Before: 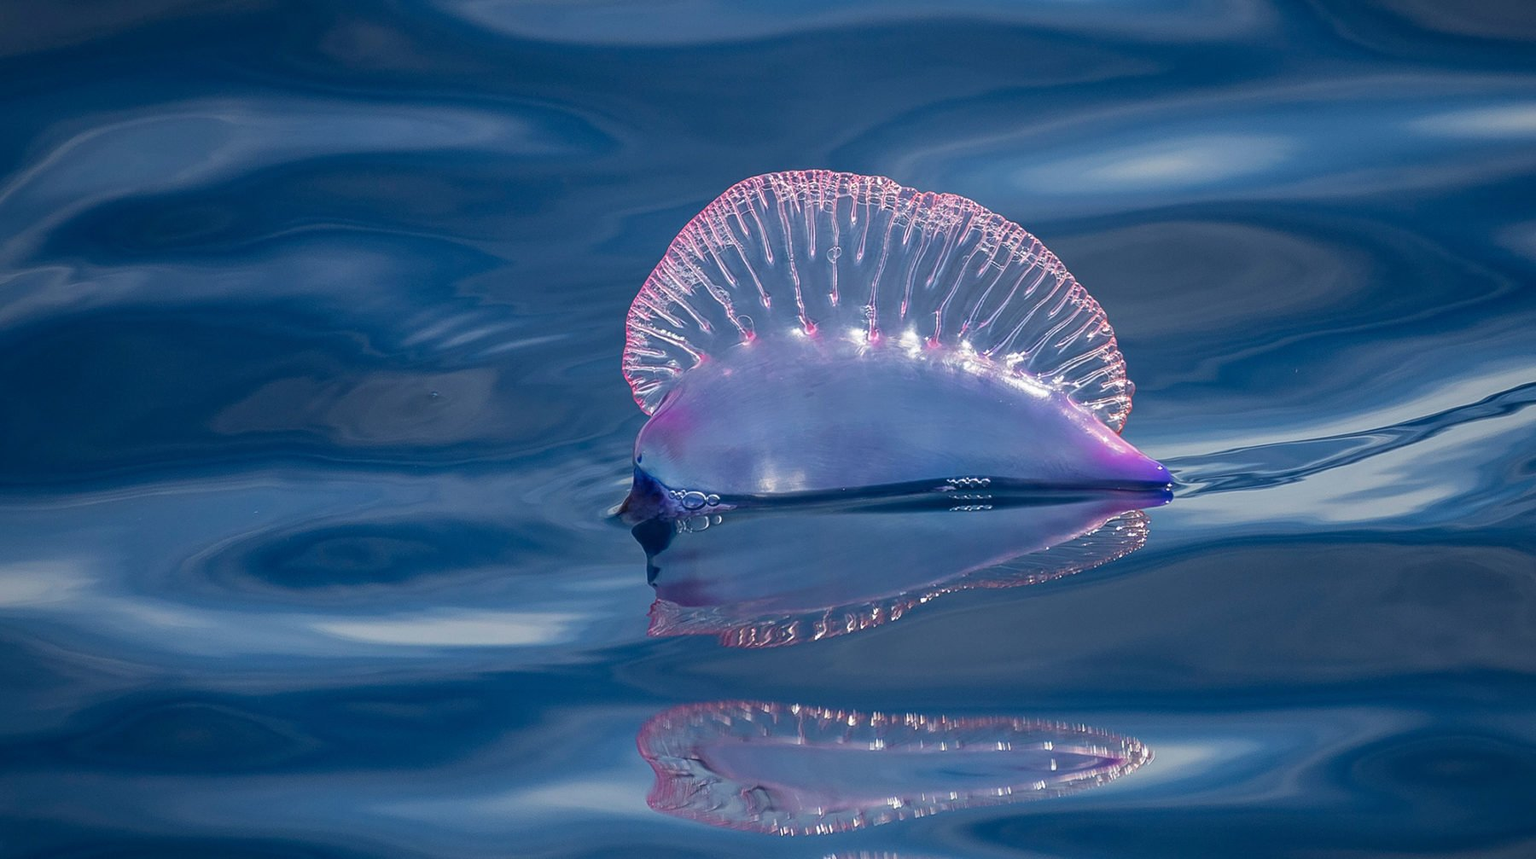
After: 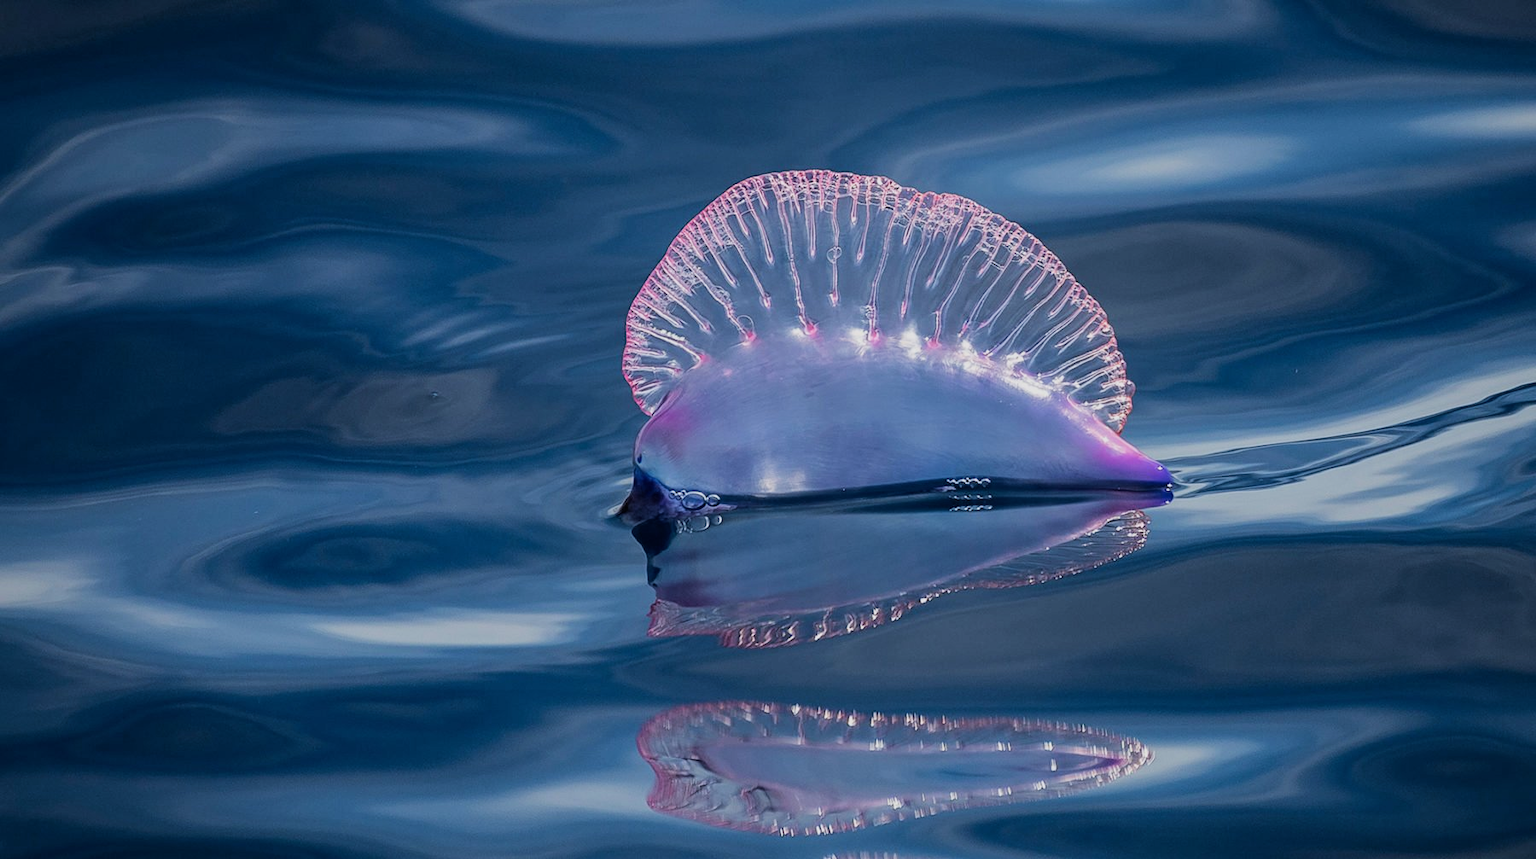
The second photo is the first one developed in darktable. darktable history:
filmic rgb: black relative exposure -7.5 EV, white relative exposure 4.99 EV, hardness 3.34, contrast 1.298
